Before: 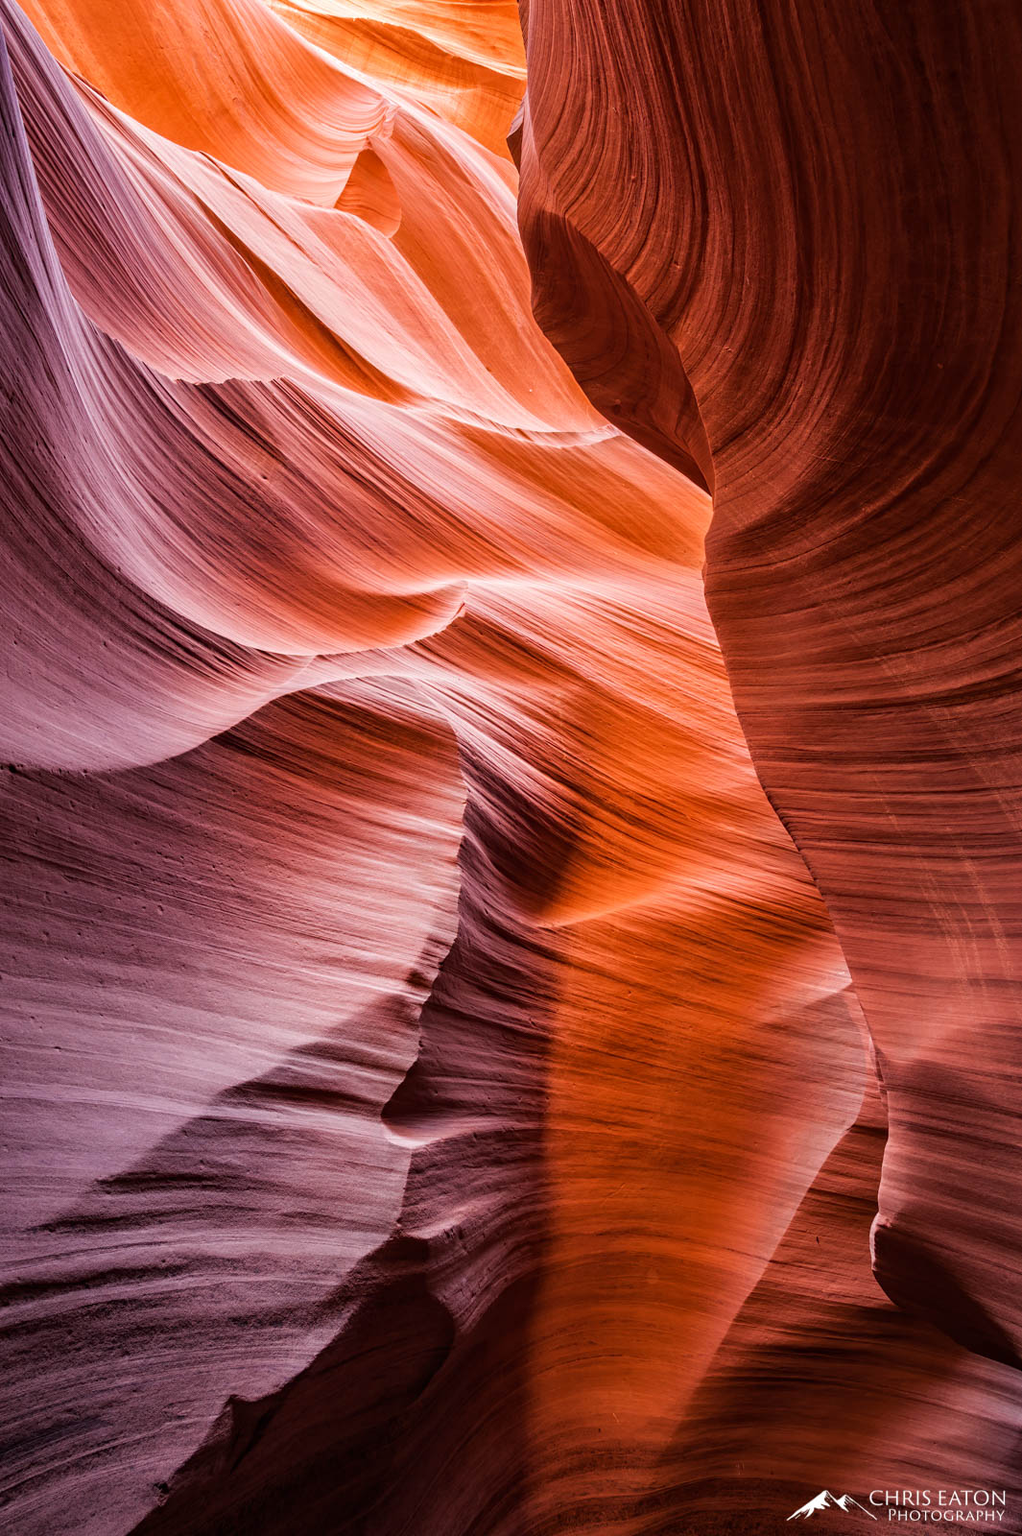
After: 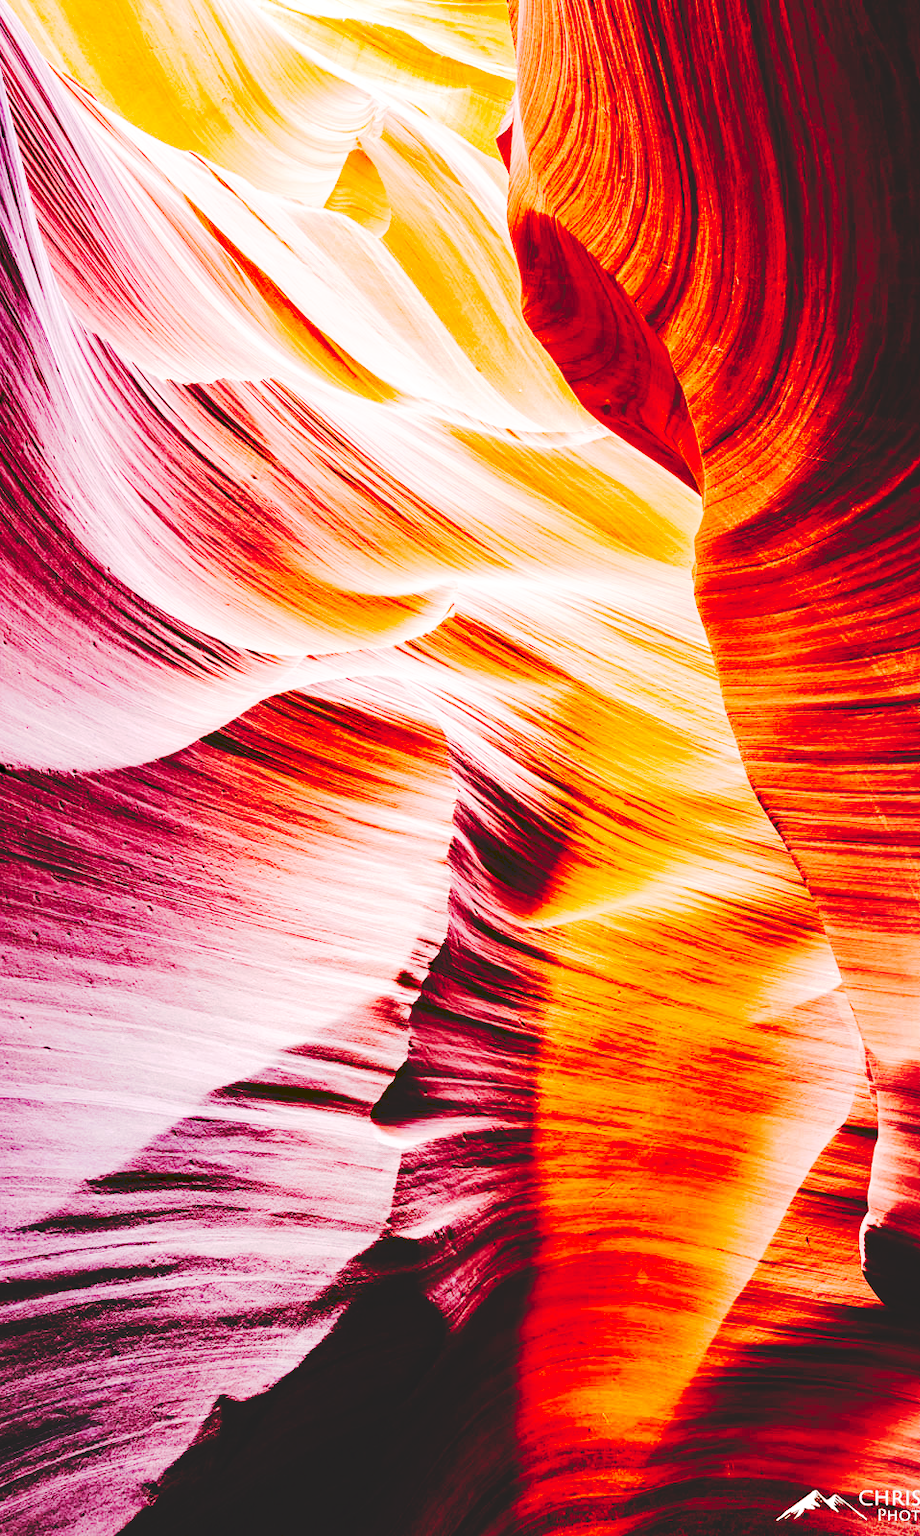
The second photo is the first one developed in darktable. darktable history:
crop and rotate: left 1.088%, right 8.807%
base curve: curves: ch0 [(0, 0) (0.028, 0.03) (0.105, 0.232) (0.387, 0.748) (0.754, 0.968) (1, 1)], fusion 1, exposure shift 0.576, preserve colors none
tone curve: curves: ch0 [(0, 0) (0.003, 0.13) (0.011, 0.13) (0.025, 0.134) (0.044, 0.136) (0.069, 0.139) (0.1, 0.144) (0.136, 0.151) (0.177, 0.171) (0.224, 0.2) (0.277, 0.247) (0.335, 0.318) (0.399, 0.412) (0.468, 0.536) (0.543, 0.659) (0.623, 0.746) (0.709, 0.812) (0.801, 0.871) (0.898, 0.915) (1, 1)], preserve colors none
